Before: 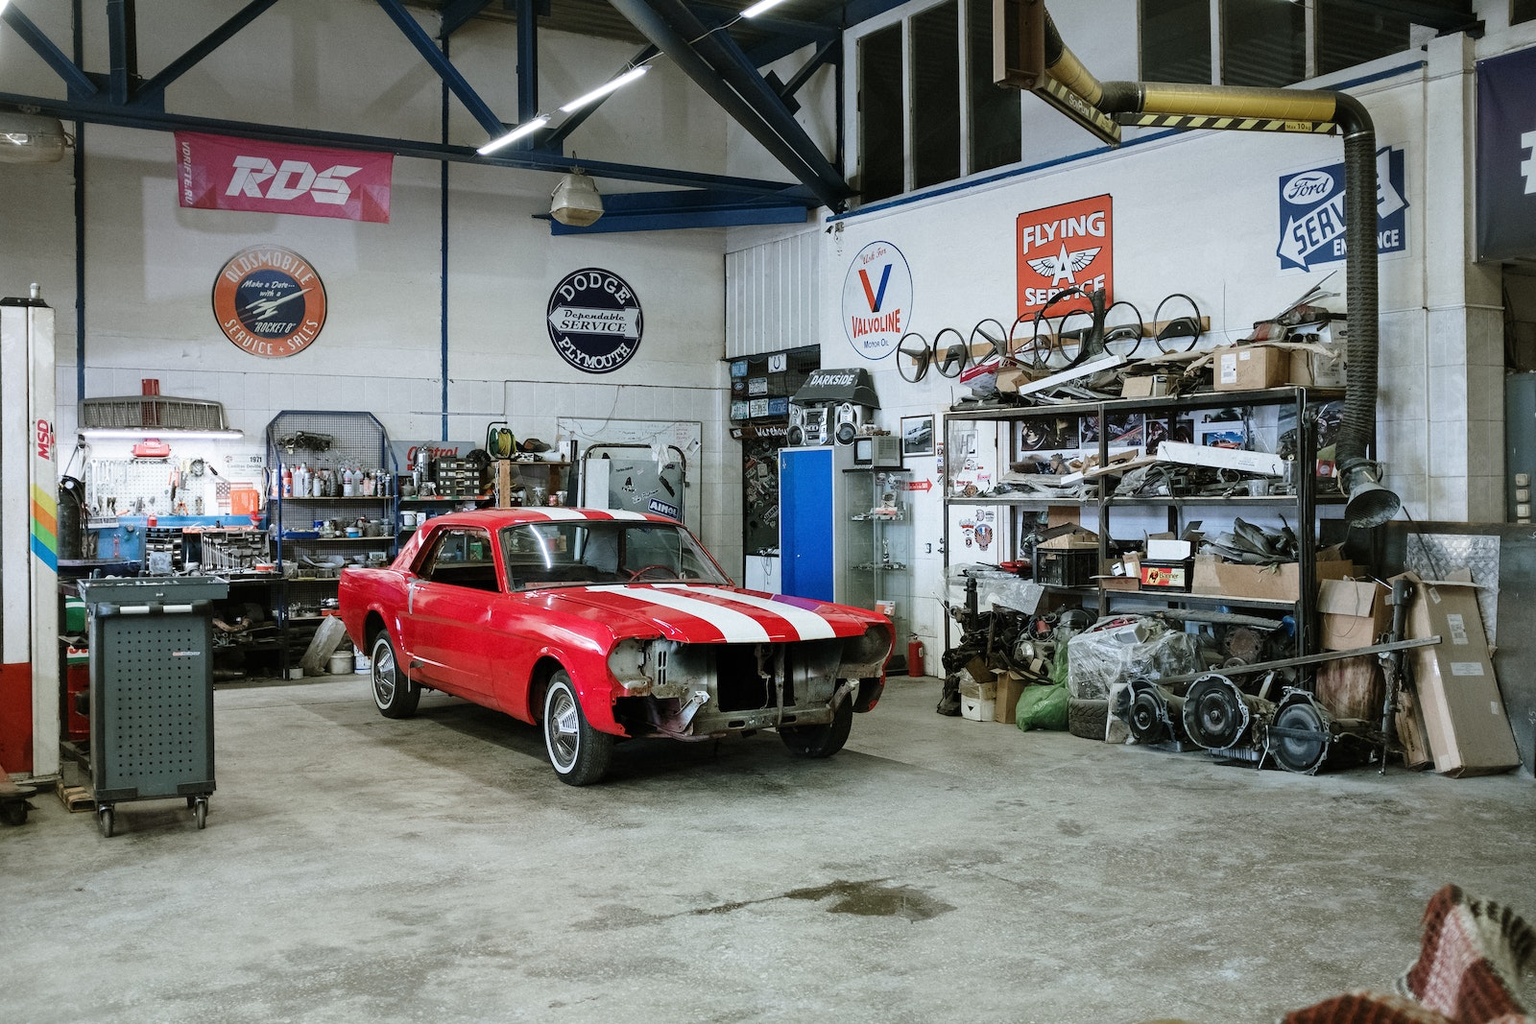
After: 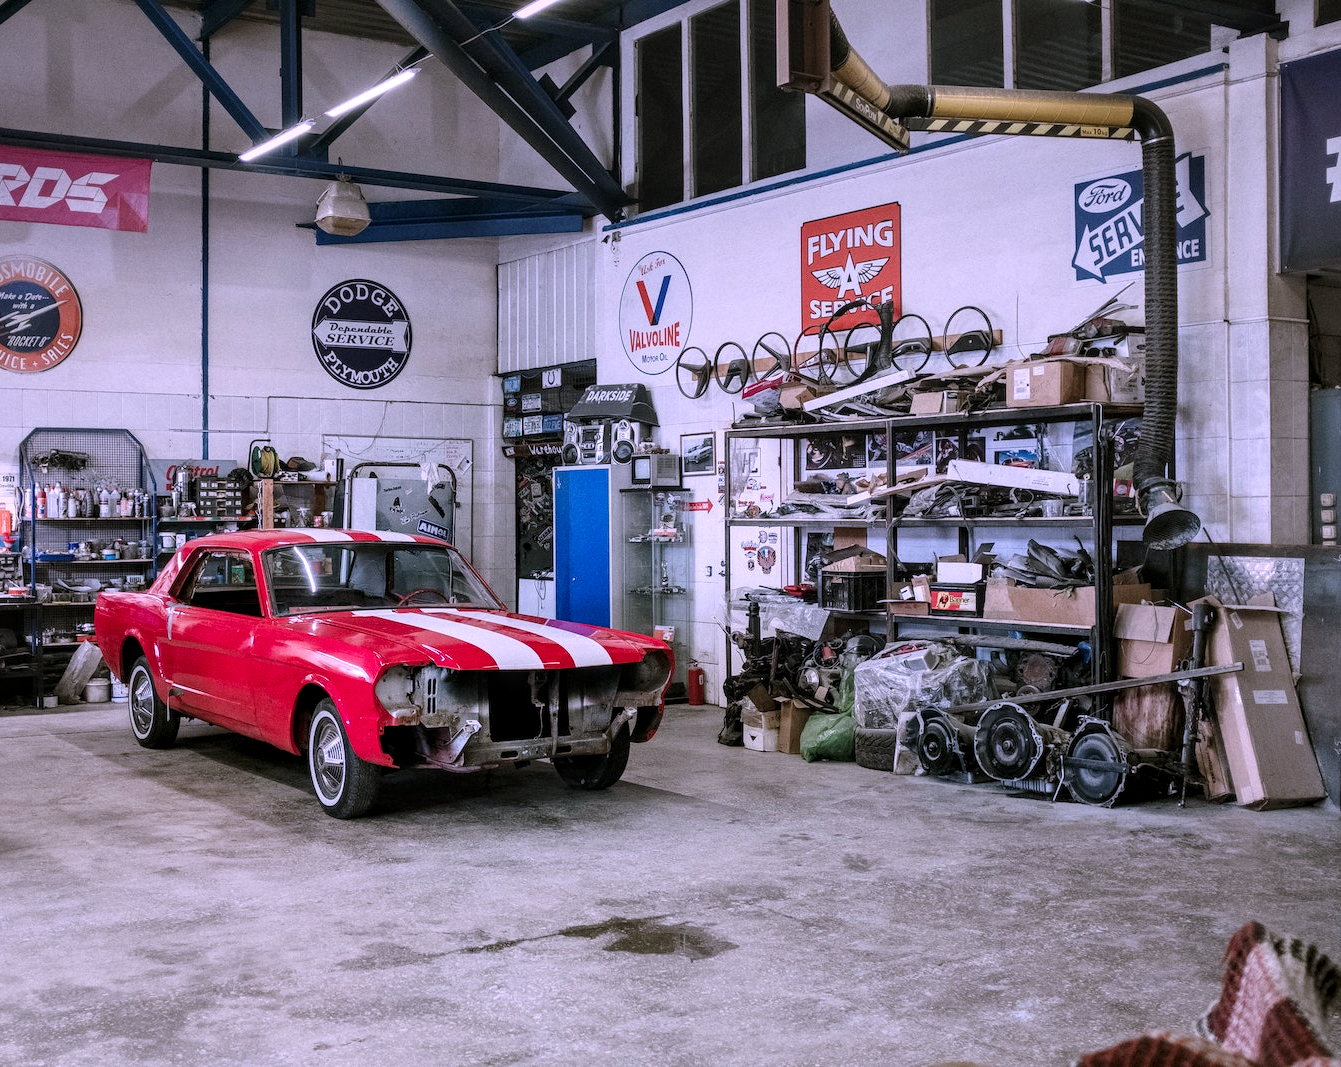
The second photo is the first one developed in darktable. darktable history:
grain: coarseness 0.09 ISO, strength 10%
local contrast: on, module defaults
color correction: highlights a* 15.46, highlights b* -20.56
crop: left 16.145%
